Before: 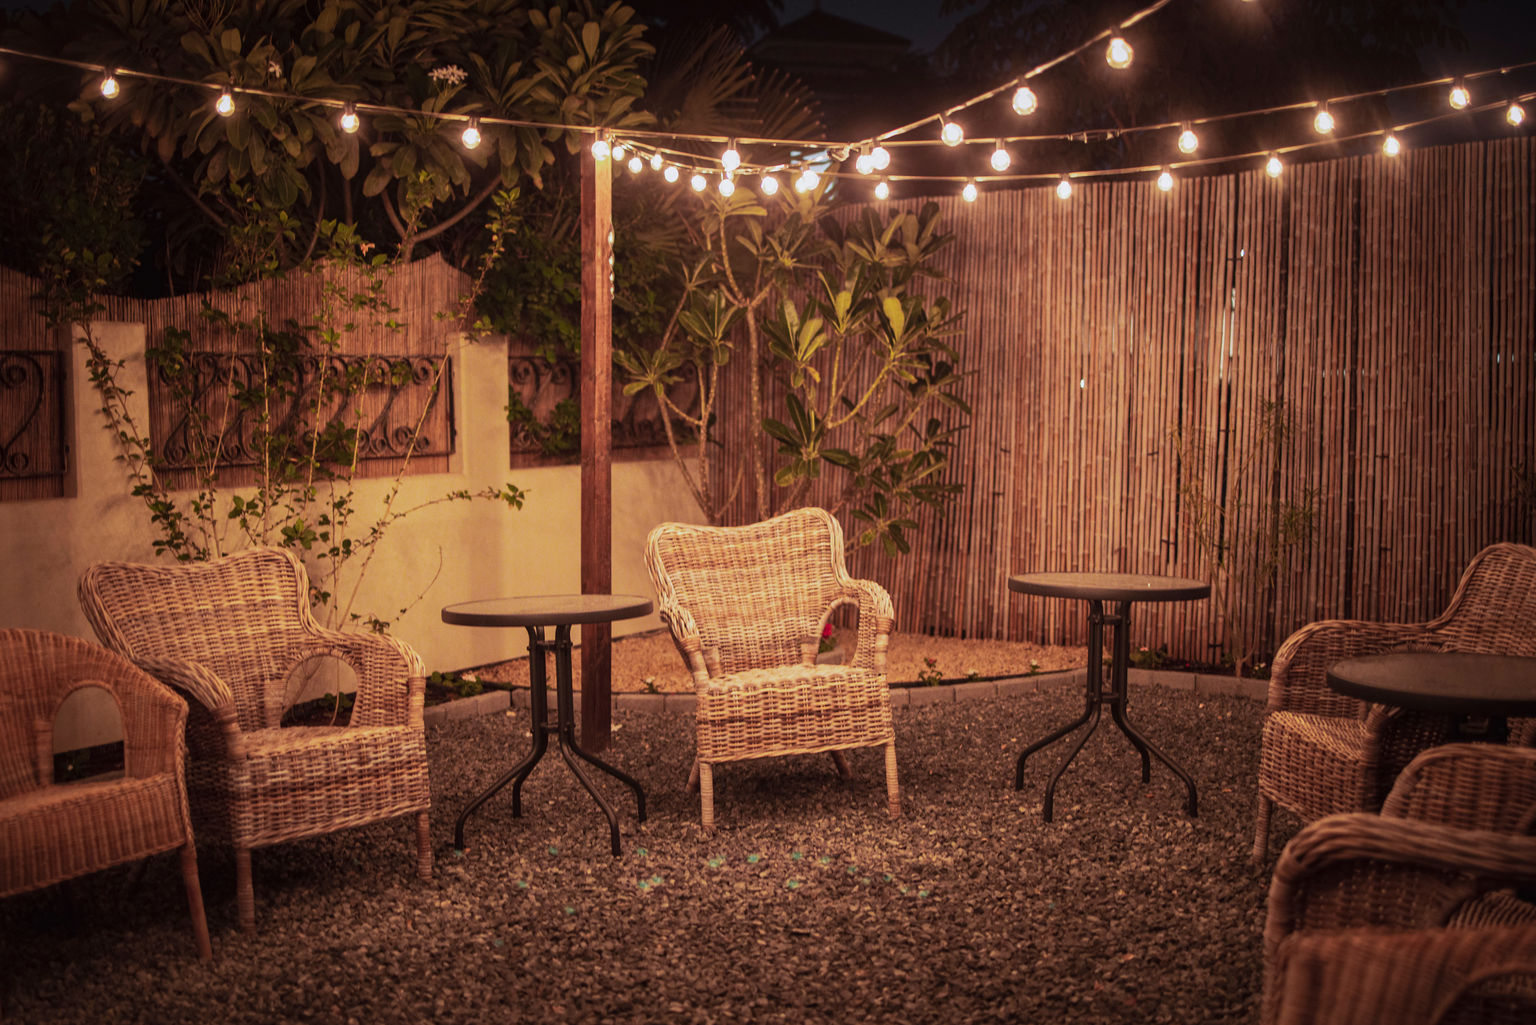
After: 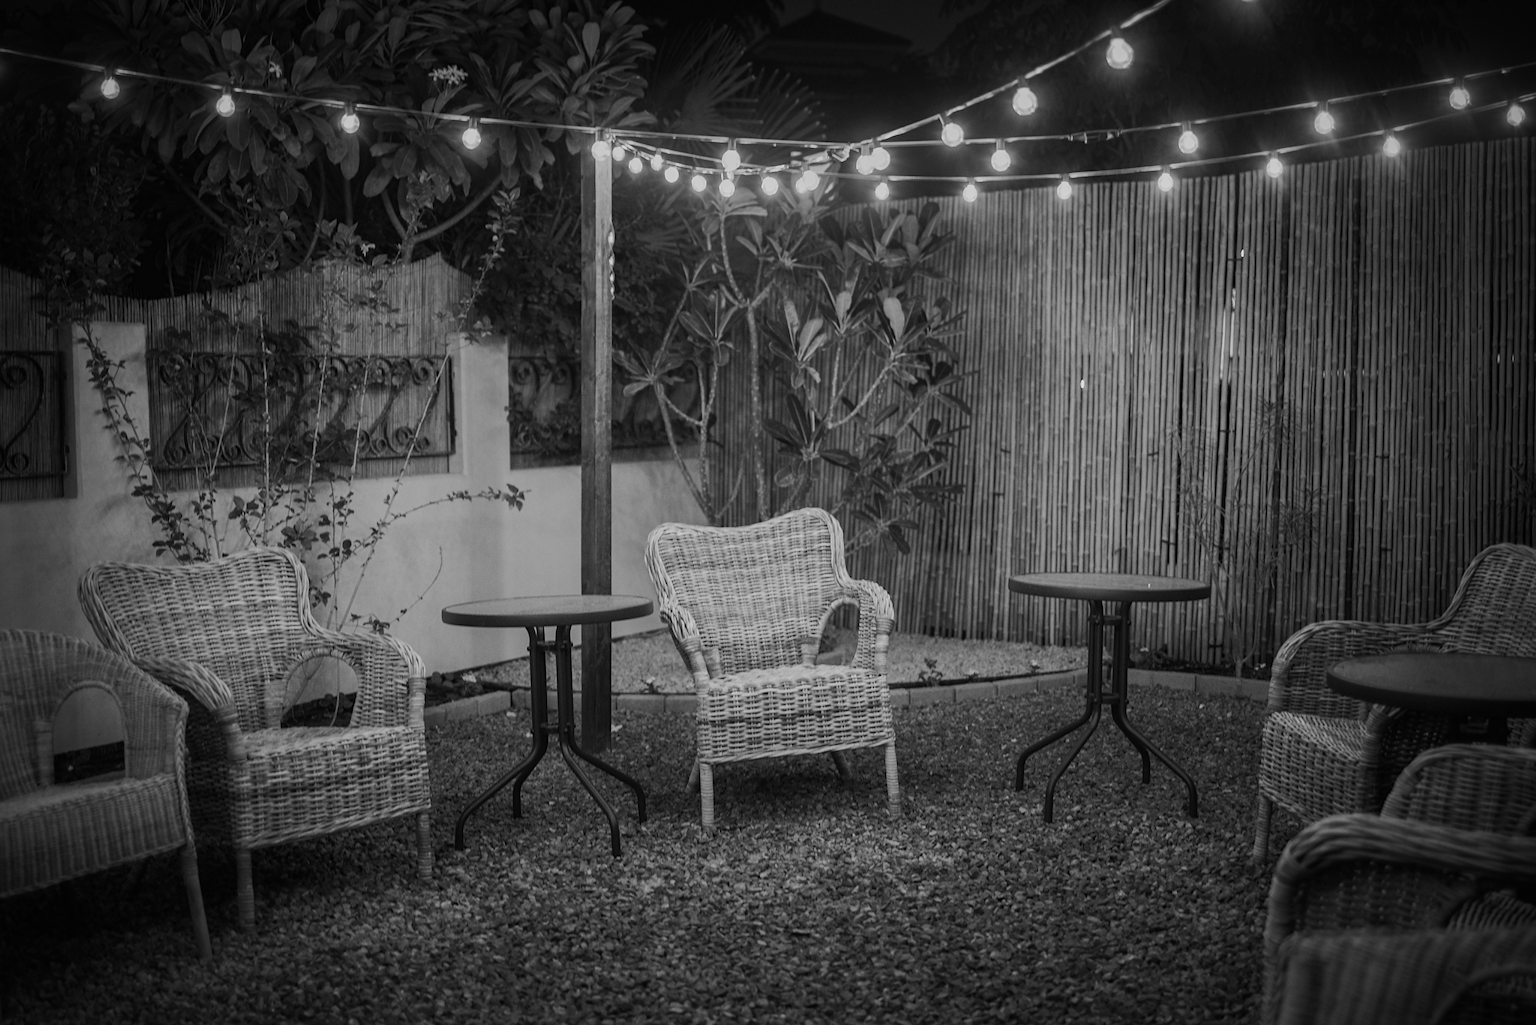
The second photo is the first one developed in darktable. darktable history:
sharpen: amount 0.2
vignetting: width/height ratio 1.094
monochrome: a 79.32, b 81.83, size 1.1
color balance rgb: perceptual saturation grading › global saturation 25%, global vibrance 20%
